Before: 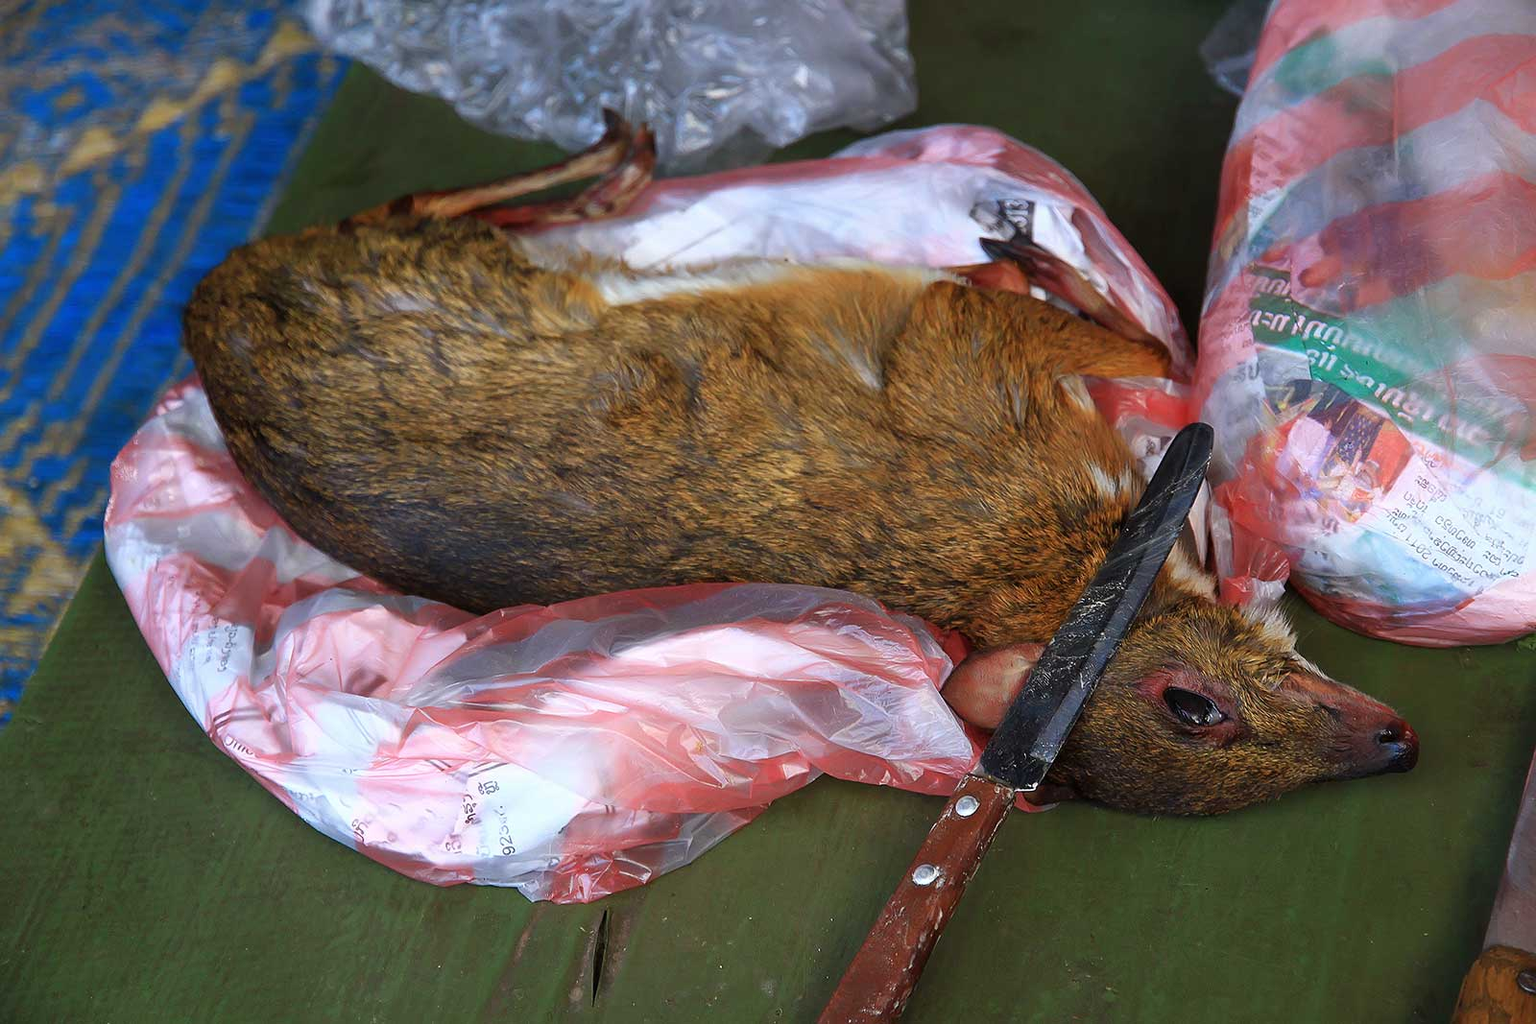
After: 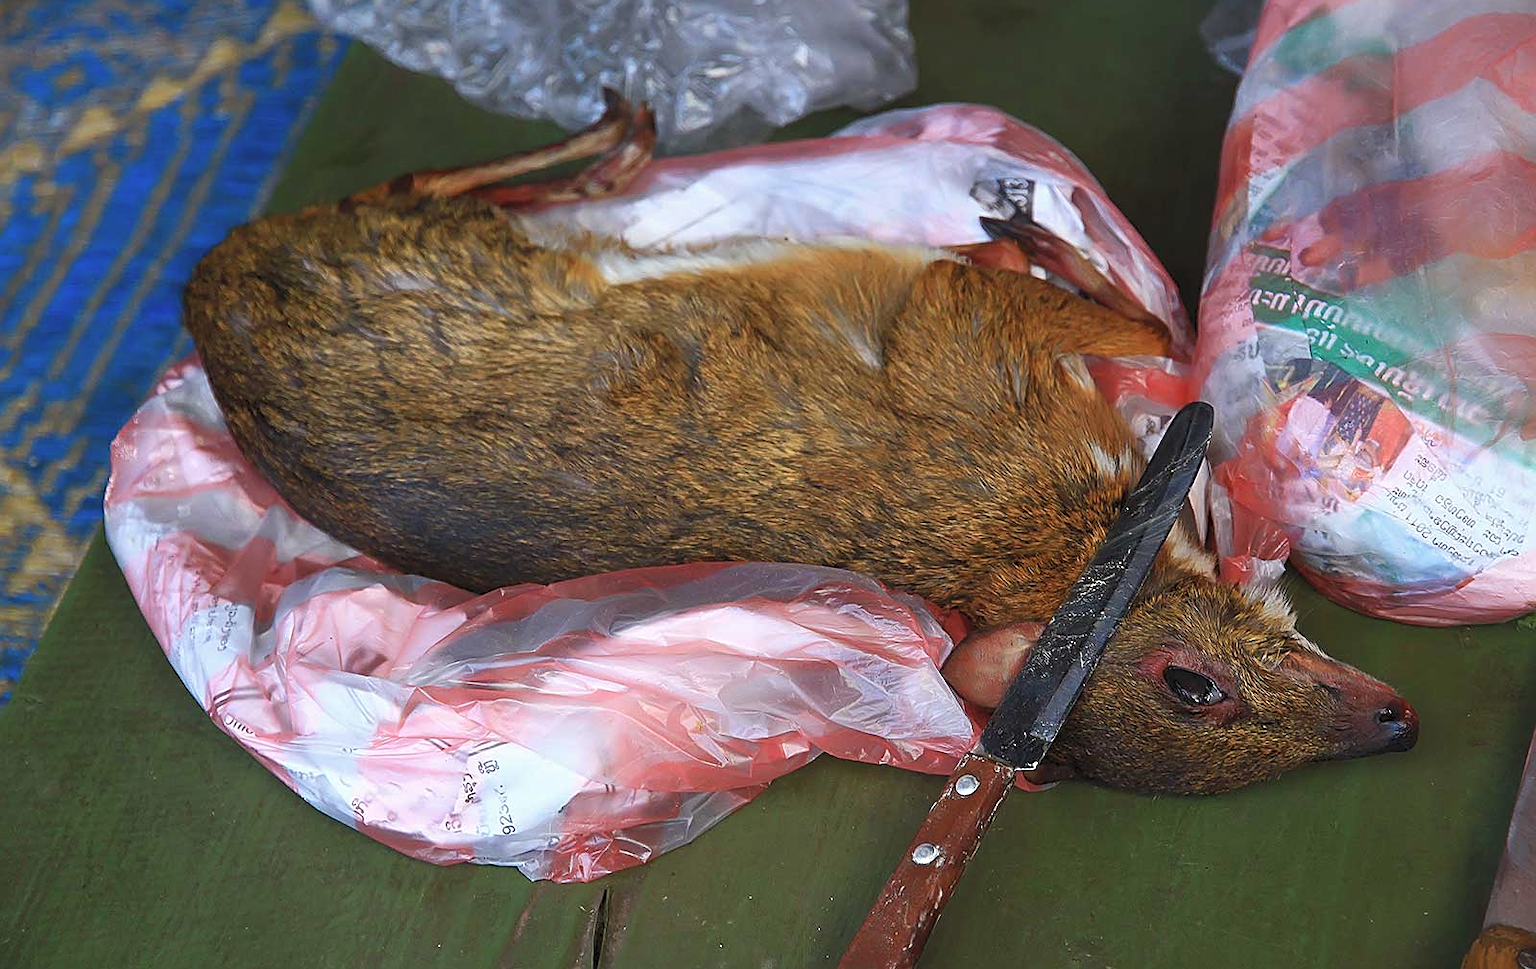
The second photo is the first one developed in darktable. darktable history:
crop and rotate: top 2.068%, bottom 3.242%
contrast brightness saturation: saturation -0.047
tone curve: curves: ch0 [(0, 0) (0.003, 0.04) (0.011, 0.053) (0.025, 0.077) (0.044, 0.104) (0.069, 0.127) (0.1, 0.15) (0.136, 0.177) (0.177, 0.215) (0.224, 0.254) (0.277, 0.3) (0.335, 0.355) (0.399, 0.41) (0.468, 0.477) (0.543, 0.554) (0.623, 0.636) (0.709, 0.72) (0.801, 0.804) (0.898, 0.892) (1, 1)], color space Lab, independent channels, preserve colors none
sharpen: on, module defaults
